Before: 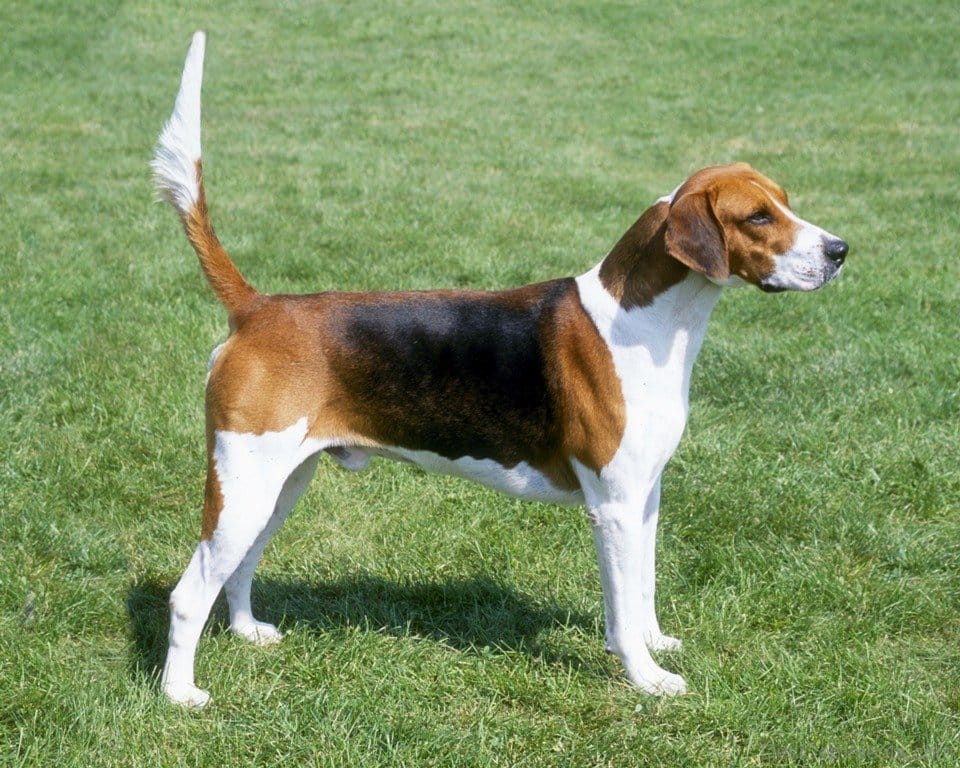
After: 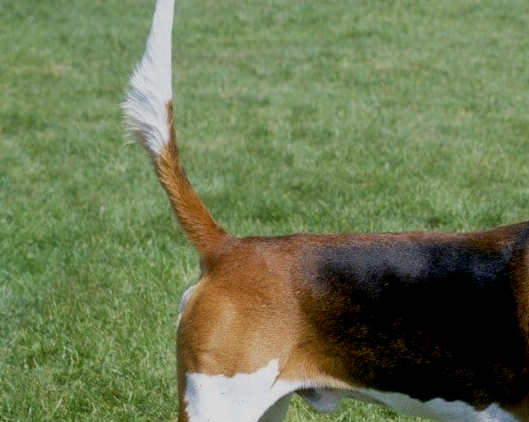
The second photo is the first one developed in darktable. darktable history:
exposure: black level correction 0.011, exposure -0.476 EV, compensate exposure bias true, compensate highlight preservation false
crop and rotate: left 3.031%, top 7.583%, right 41.814%, bottom 37.415%
